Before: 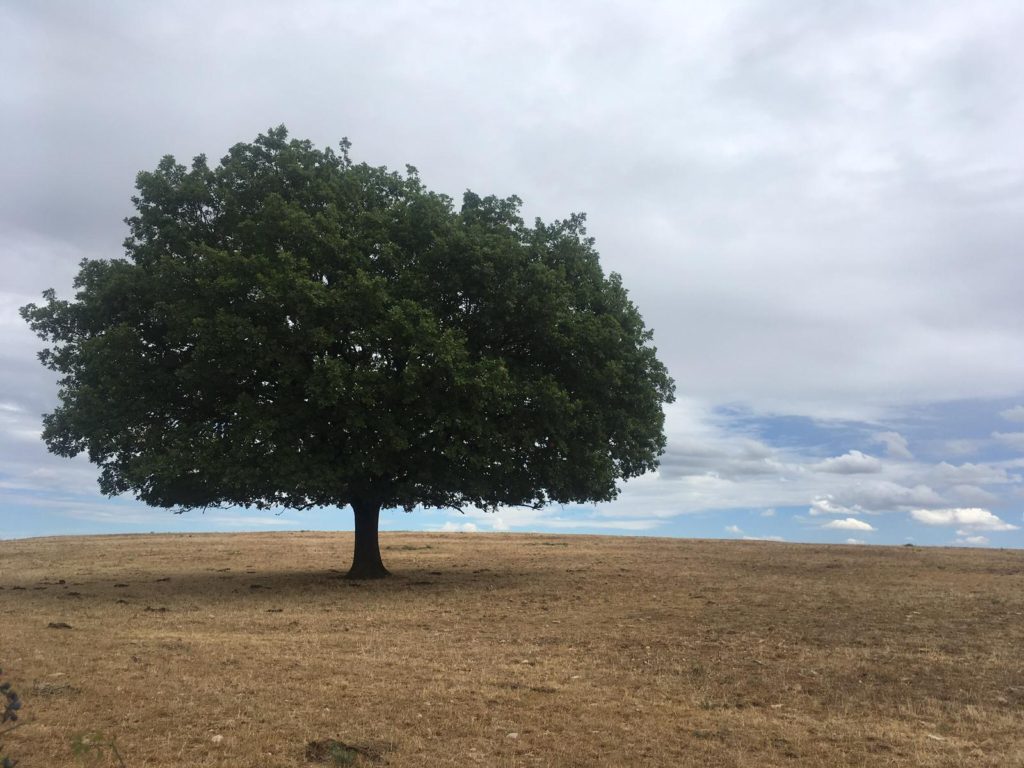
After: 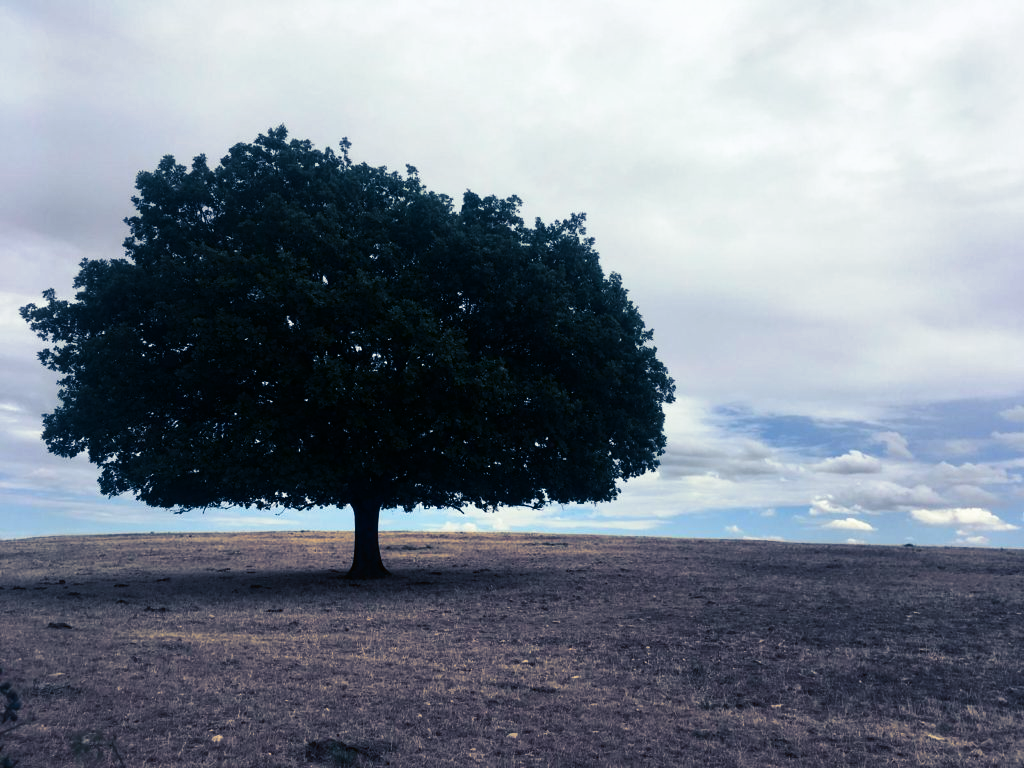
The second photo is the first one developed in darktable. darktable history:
contrast brightness saturation: contrast 0.19, brightness -0.11, saturation 0.21
split-toning: shadows › hue 226.8°, shadows › saturation 0.84
tone equalizer: on, module defaults
